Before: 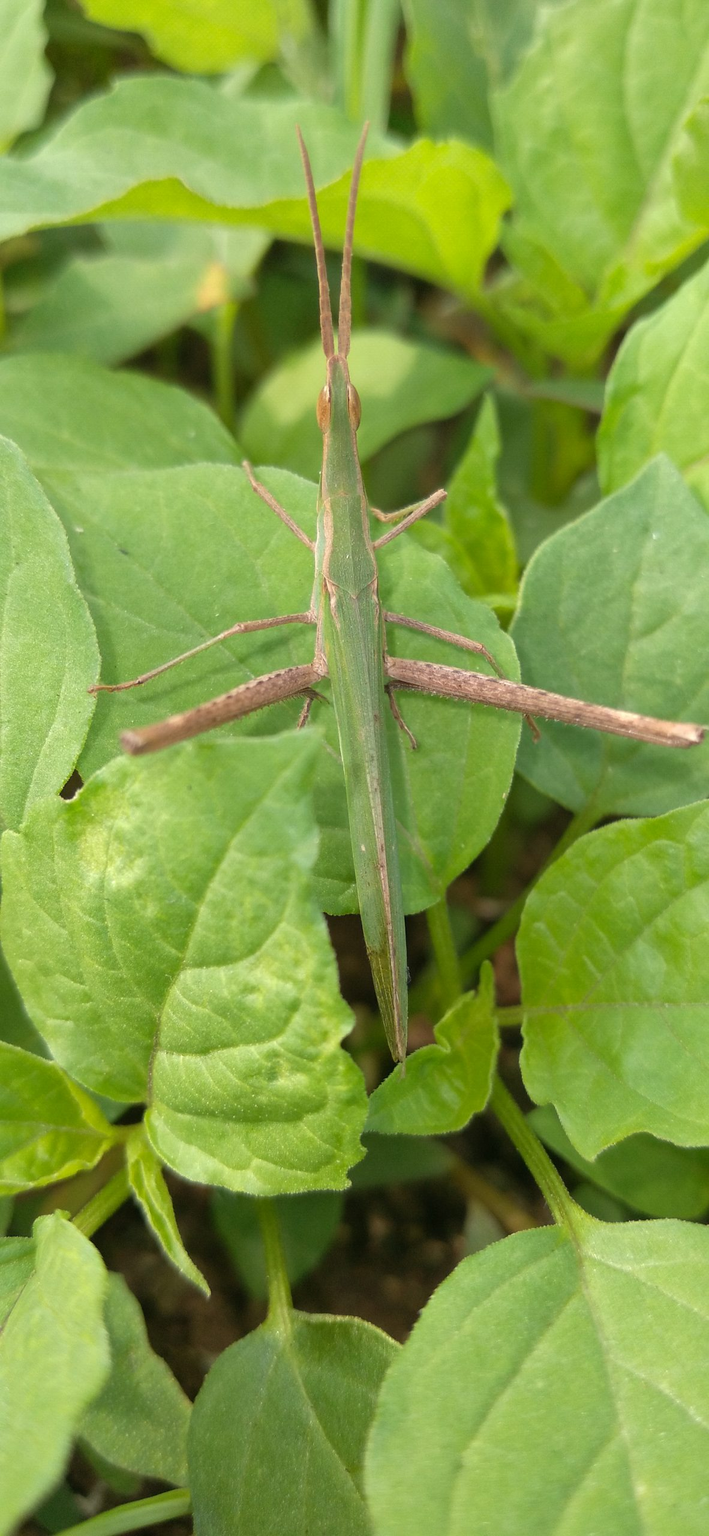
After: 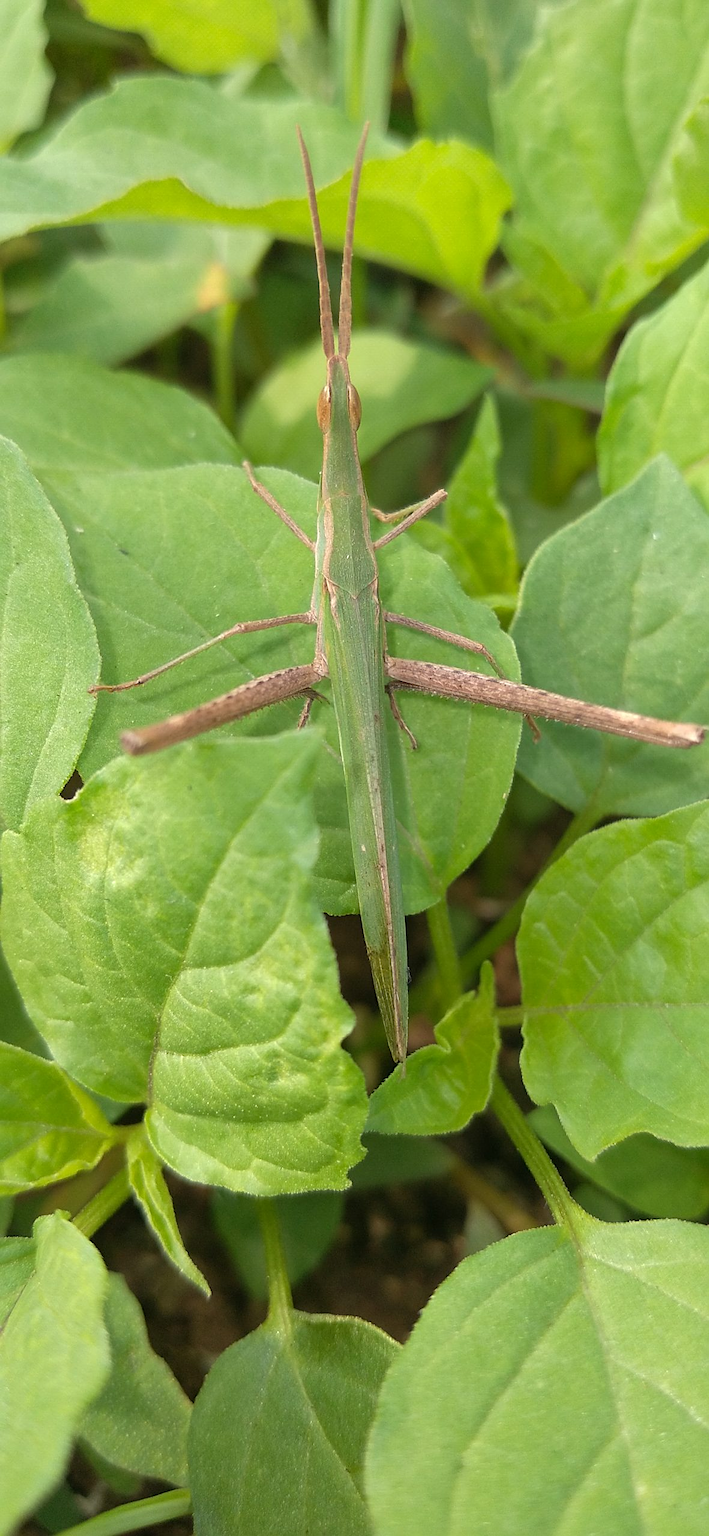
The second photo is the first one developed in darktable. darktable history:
sharpen: on, module defaults
levels: levels [0, 0.498, 1]
